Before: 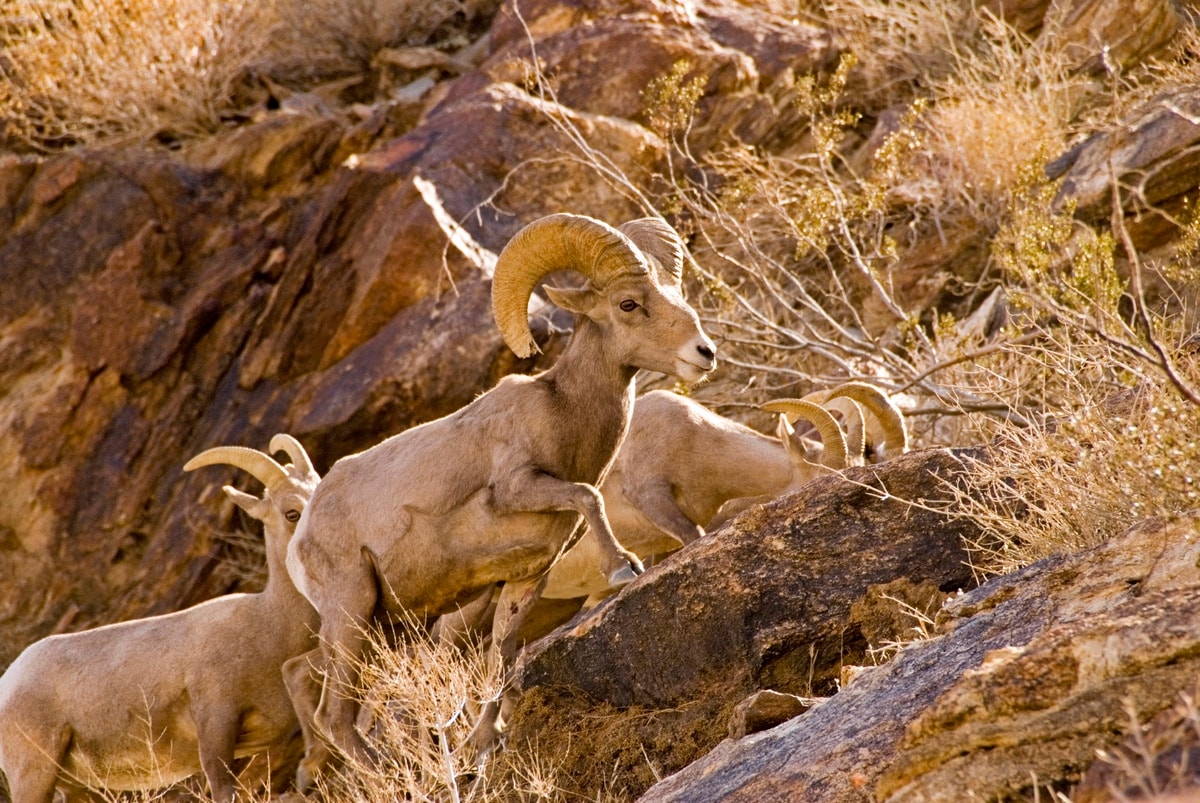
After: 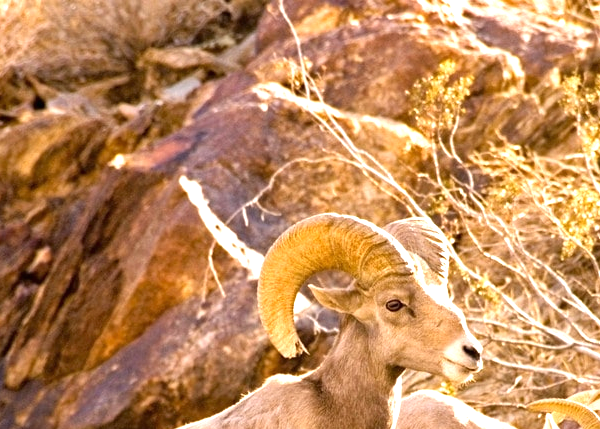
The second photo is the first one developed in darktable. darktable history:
crop: left 19.556%, right 30.401%, bottom 46.458%
exposure: black level correction 0, exposure 1.1 EV, compensate highlight preservation false
